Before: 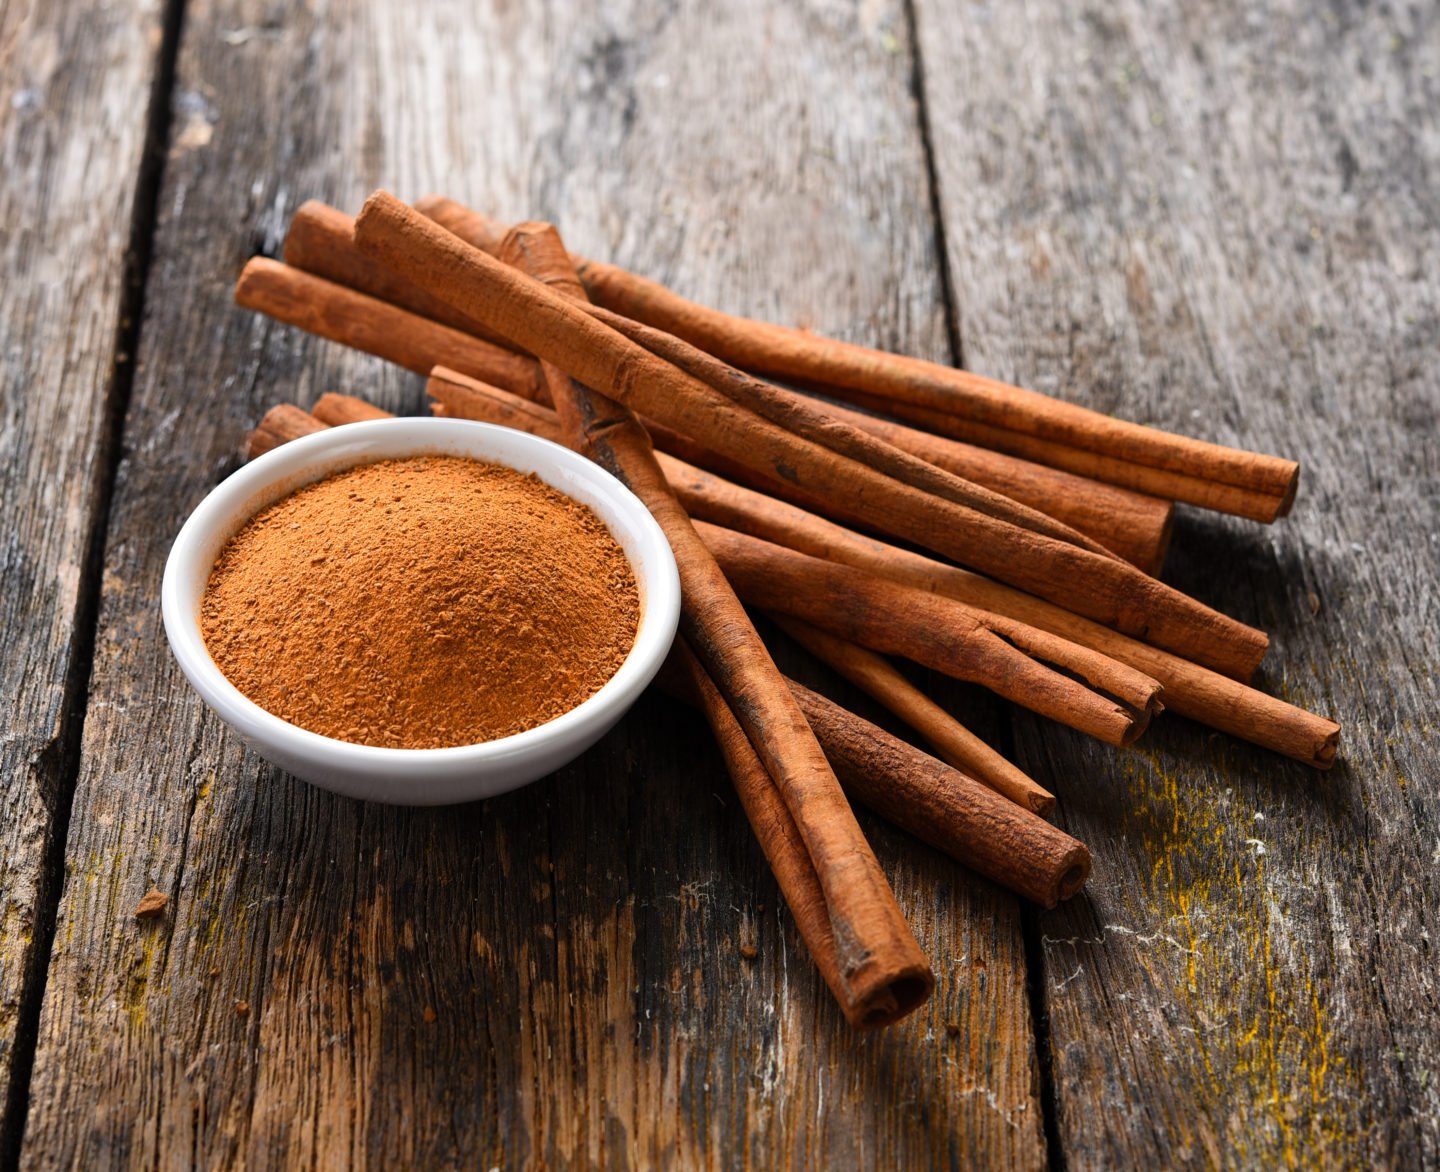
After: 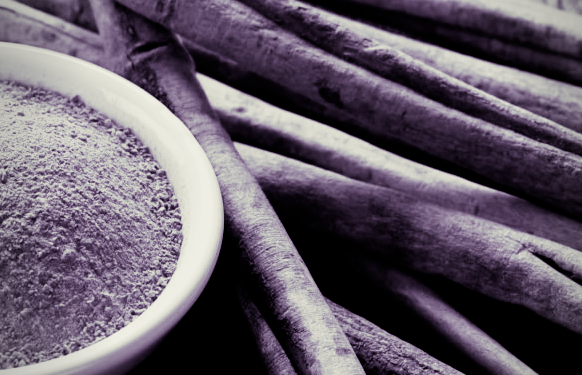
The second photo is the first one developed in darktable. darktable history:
crop: left 31.751%, top 32.172%, right 27.8%, bottom 35.83%
color calibration: output gray [0.714, 0.278, 0, 0], illuminant same as pipeline (D50), adaptation none (bypass)
filmic rgb: black relative exposure -5 EV, hardness 2.88, contrast 1.4, highlights saturation mix -30%
vignetting: unbound false
split-toning: shadows › hue 266.4°, shadows › saturation 0.4, highlights › hue 61.2°, highlights › saturation 0.3, compress 0%
color balance rgb: linear chroma grading › global chroma 8.12%, perceptual saturation grading › global saturation 9.07%, perceptual saturation grading › highlights -13.84%, perceptual saturation grading › mid-tones 14.88%, perceptual saturation grading › shadows 22.8%, perceptual brilliance grading › highlights 2.61%, global vibrance 12.07%
